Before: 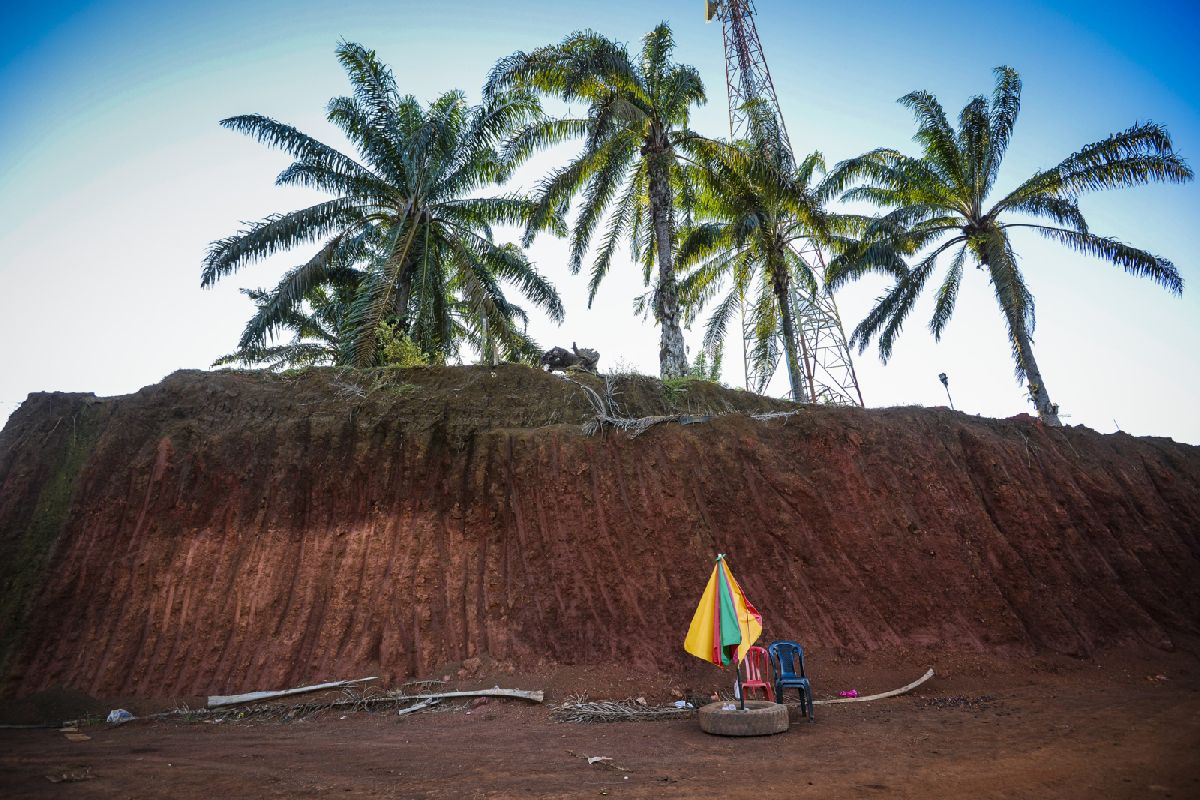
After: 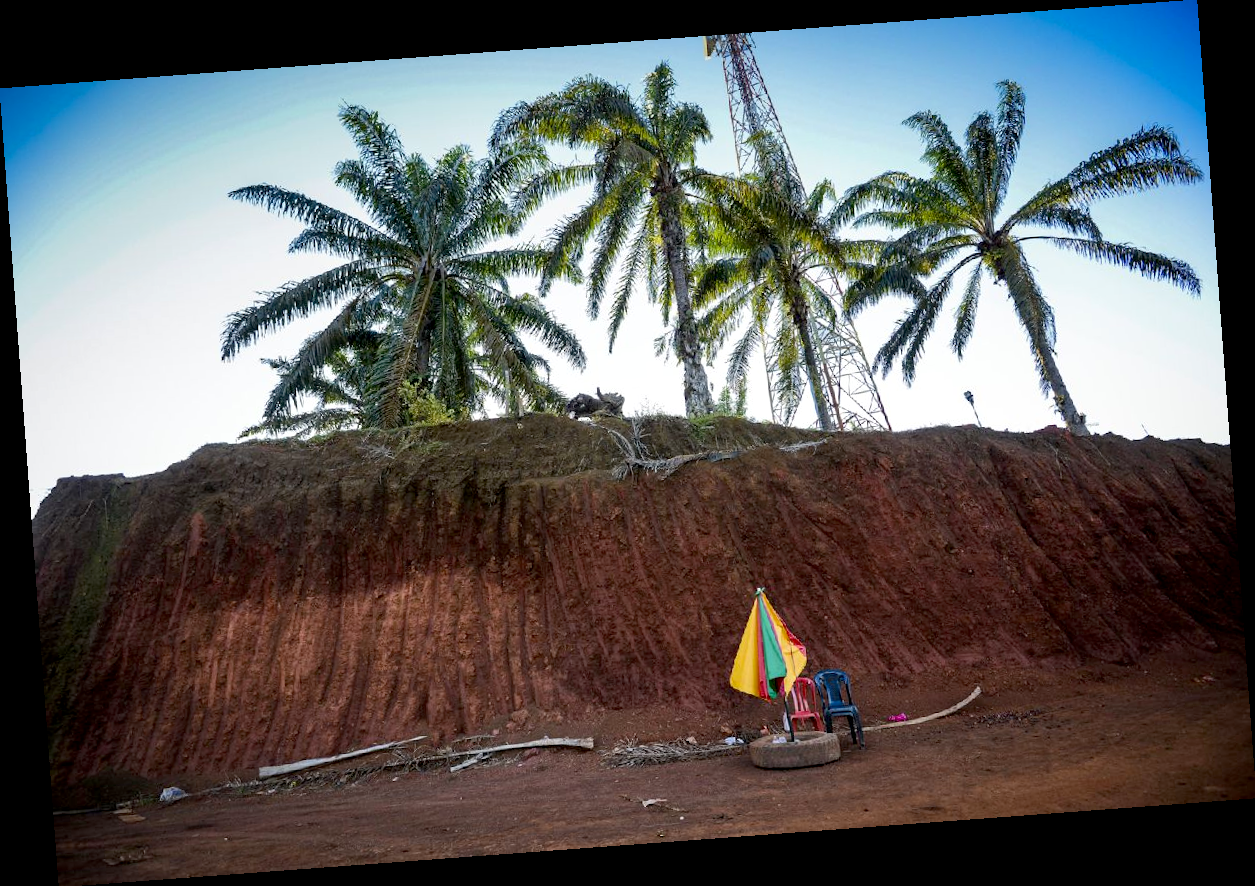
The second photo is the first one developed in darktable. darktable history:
rotate and perspective: rotation -4.25°, automatic cropping off
exposure: black level correction 0.007, exposure 0.093 EV, compensate highlight preservation false
